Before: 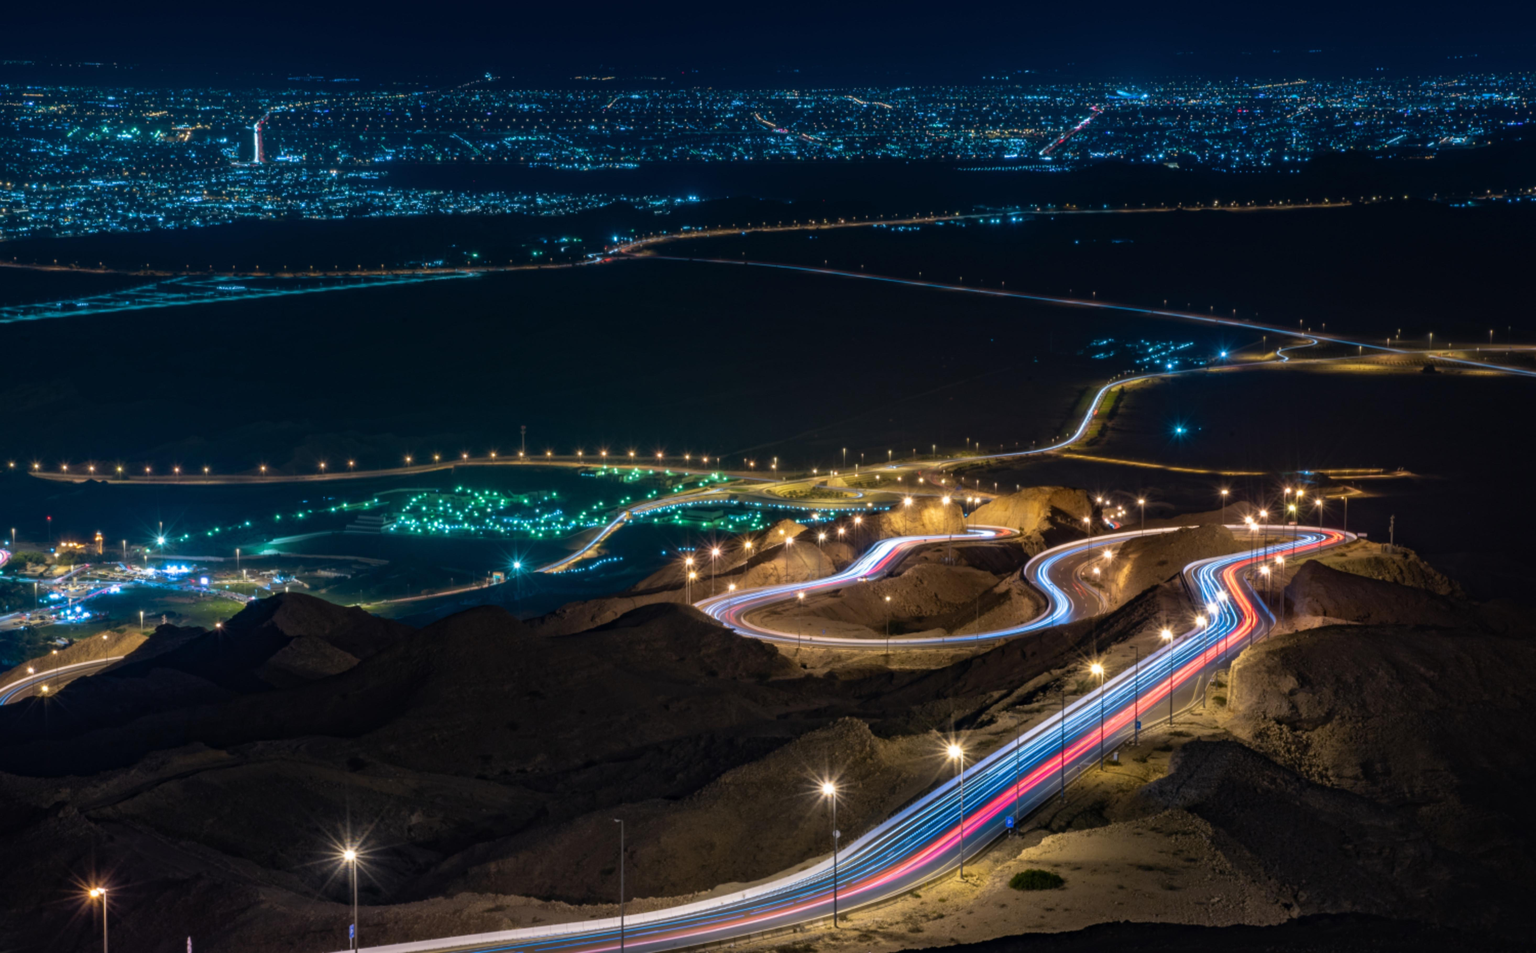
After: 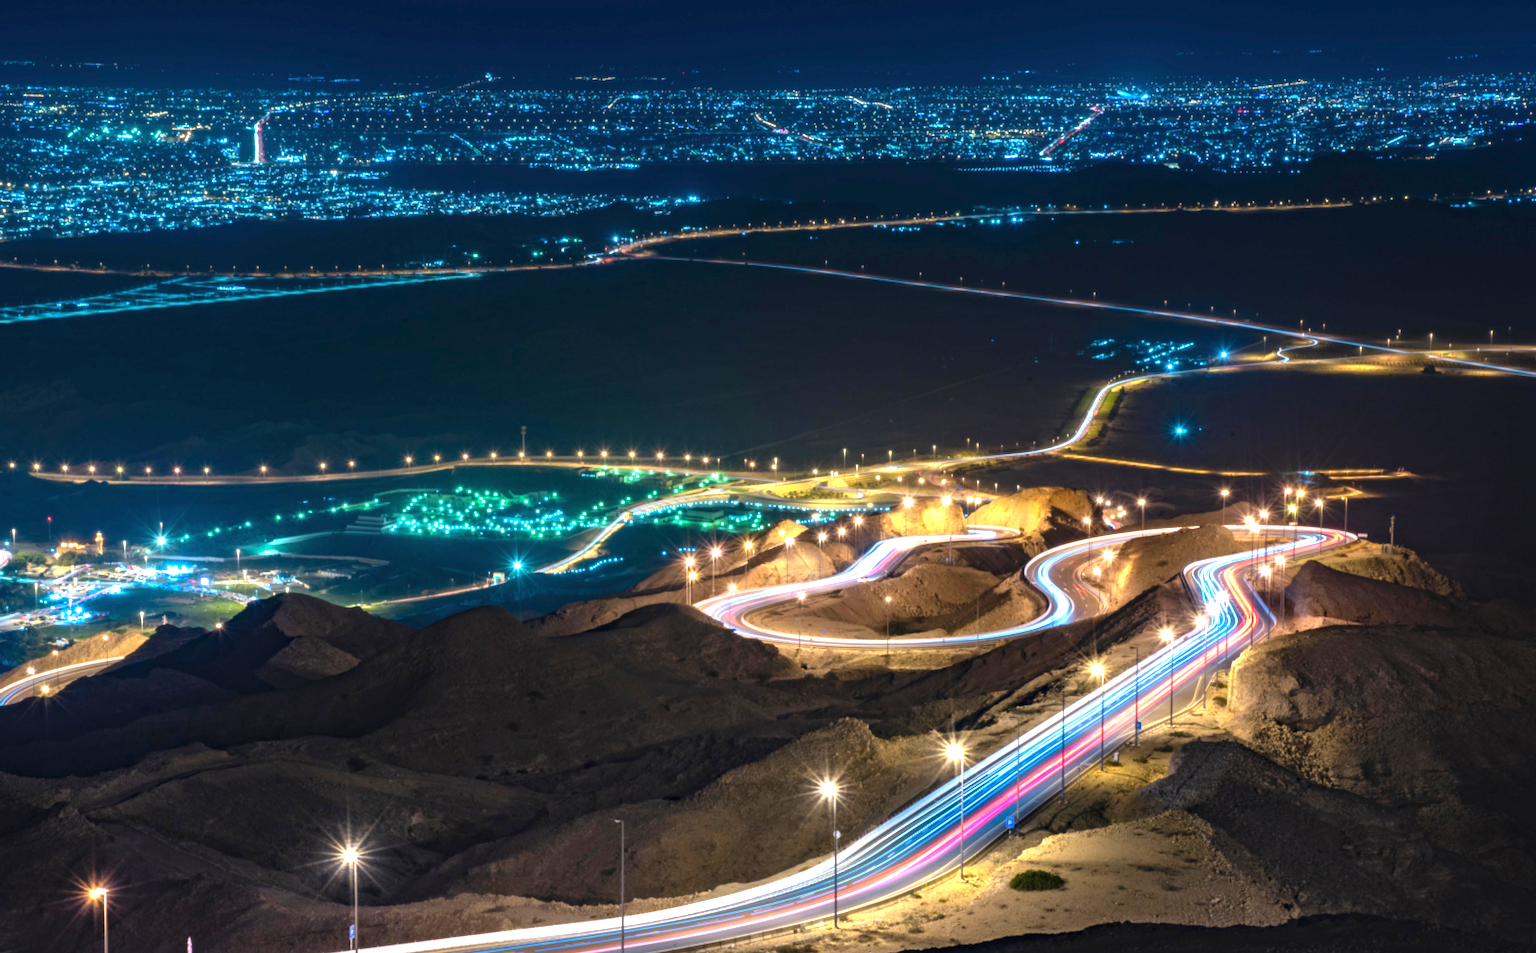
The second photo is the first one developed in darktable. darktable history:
exposure: black level correction 0, exposure 1.473 EV, compensate highlight preservation false
